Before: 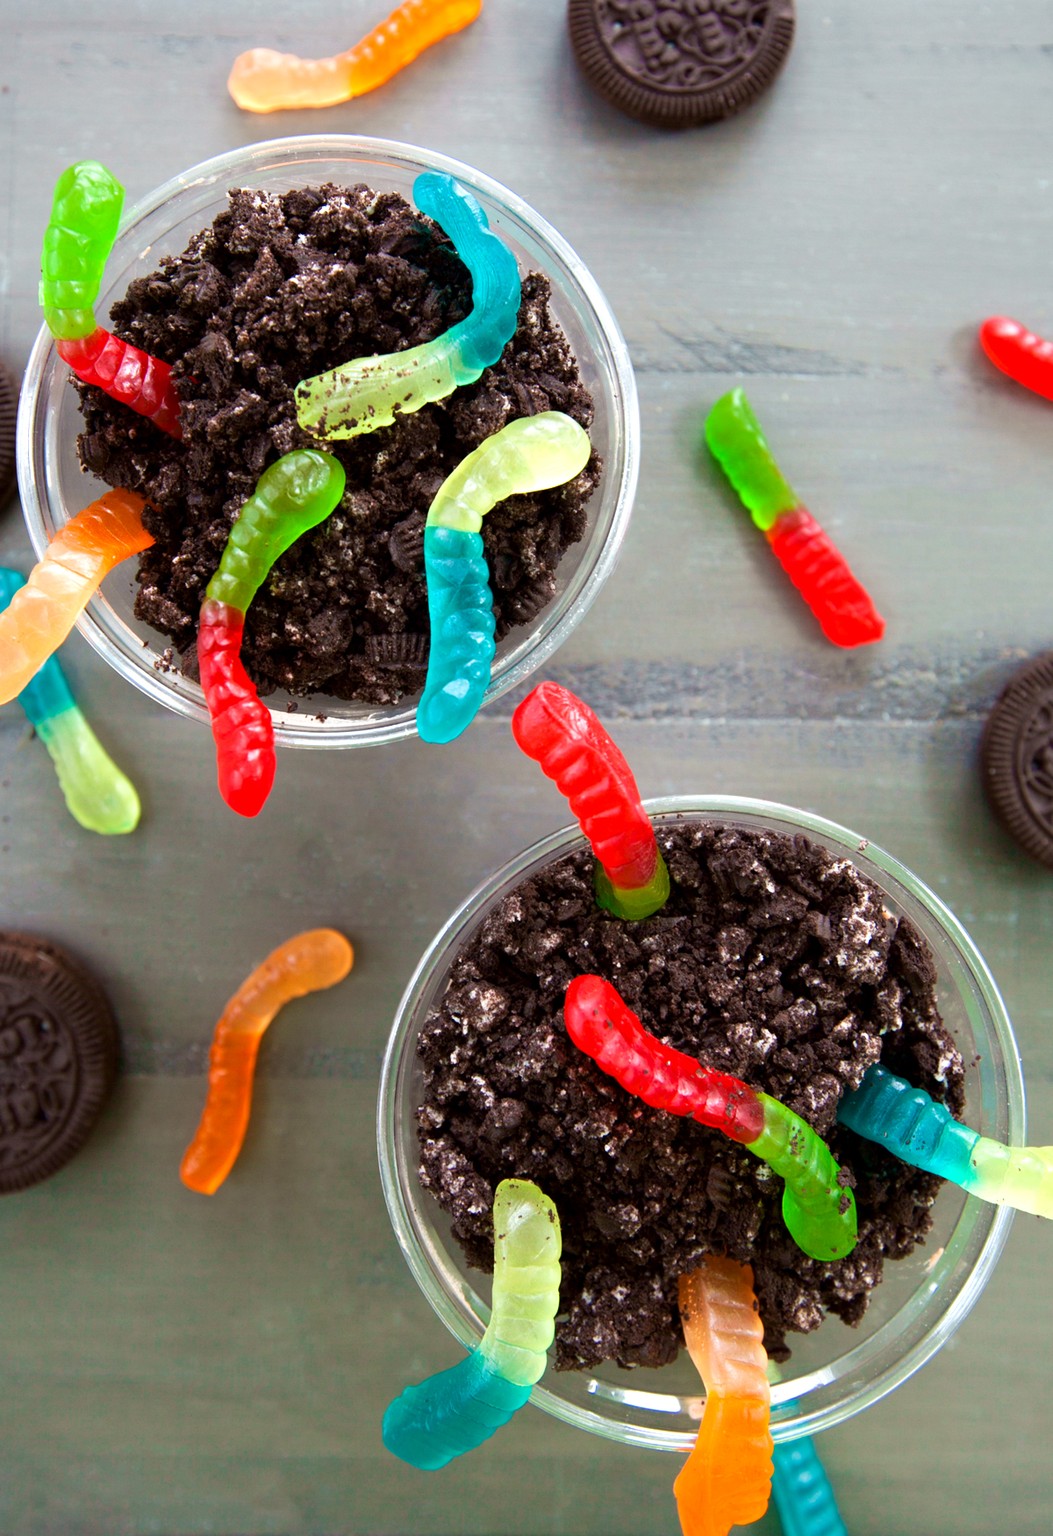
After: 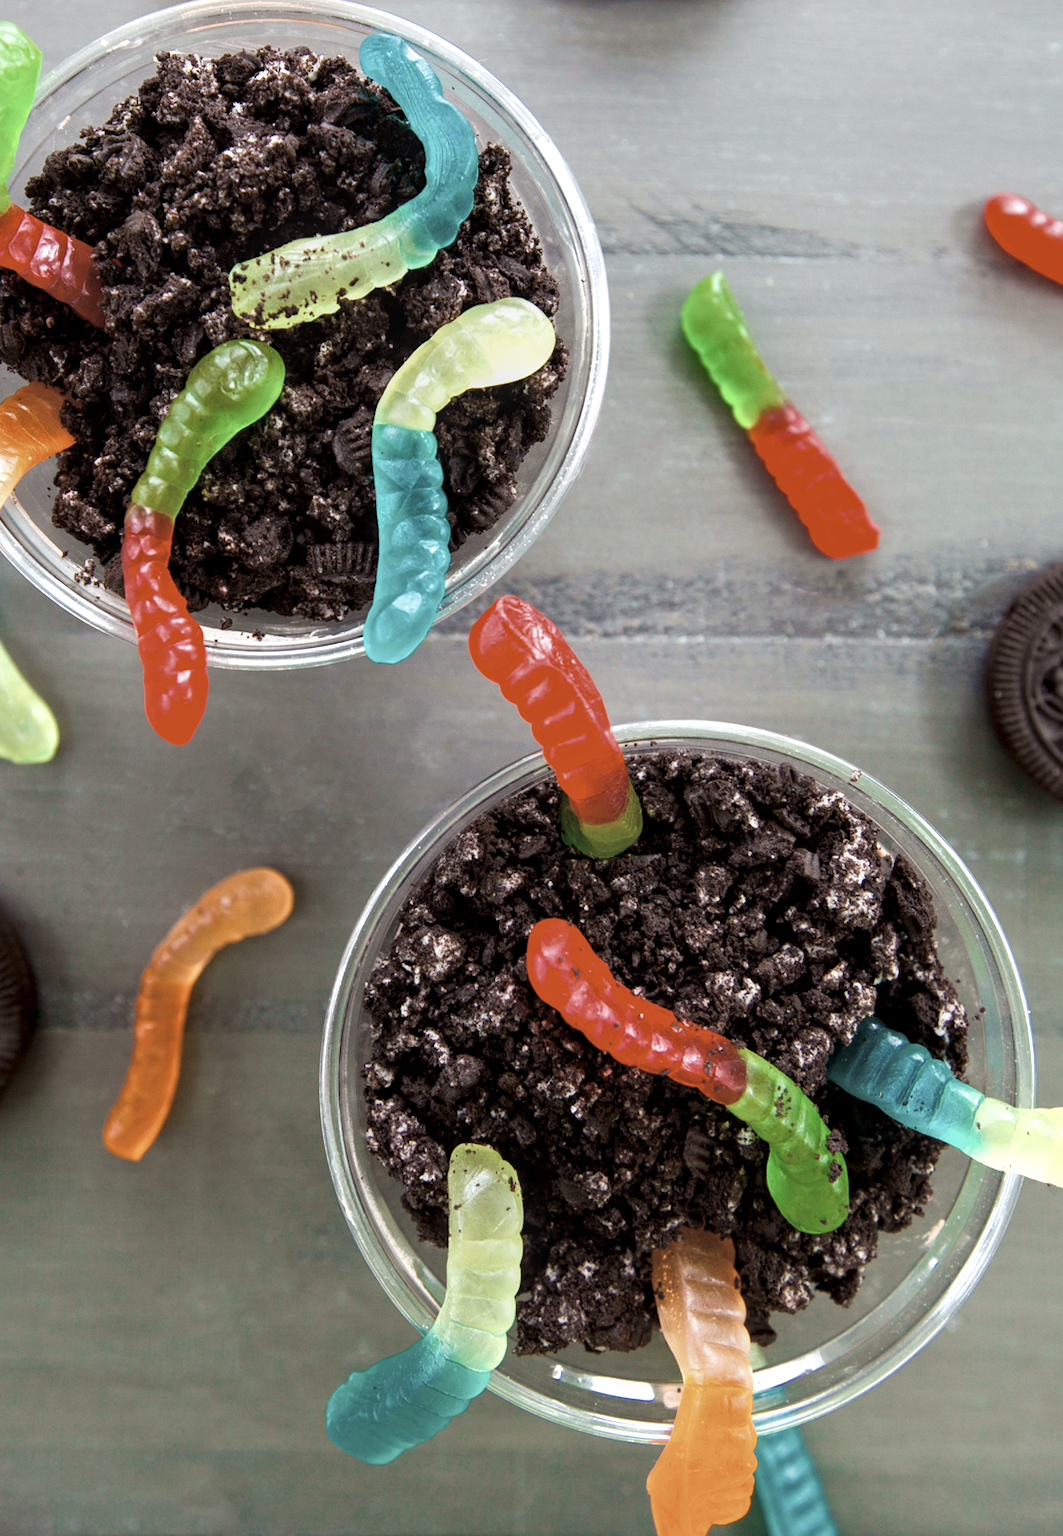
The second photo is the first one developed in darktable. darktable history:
color correction: saturation 0.57
crop and rotate: left 8.262%, top 9.226%
color balance rgb: shadows fall-off 101%, linear chroma grading › mid-tones 7.63%, perceptual saturation grading › mid-tones 11.68%, mask middle-gray fulcrum 22.45%, global vibrance 10.11%, saturation formula JzAzBz (2021)
local contrast: on, module defaults
